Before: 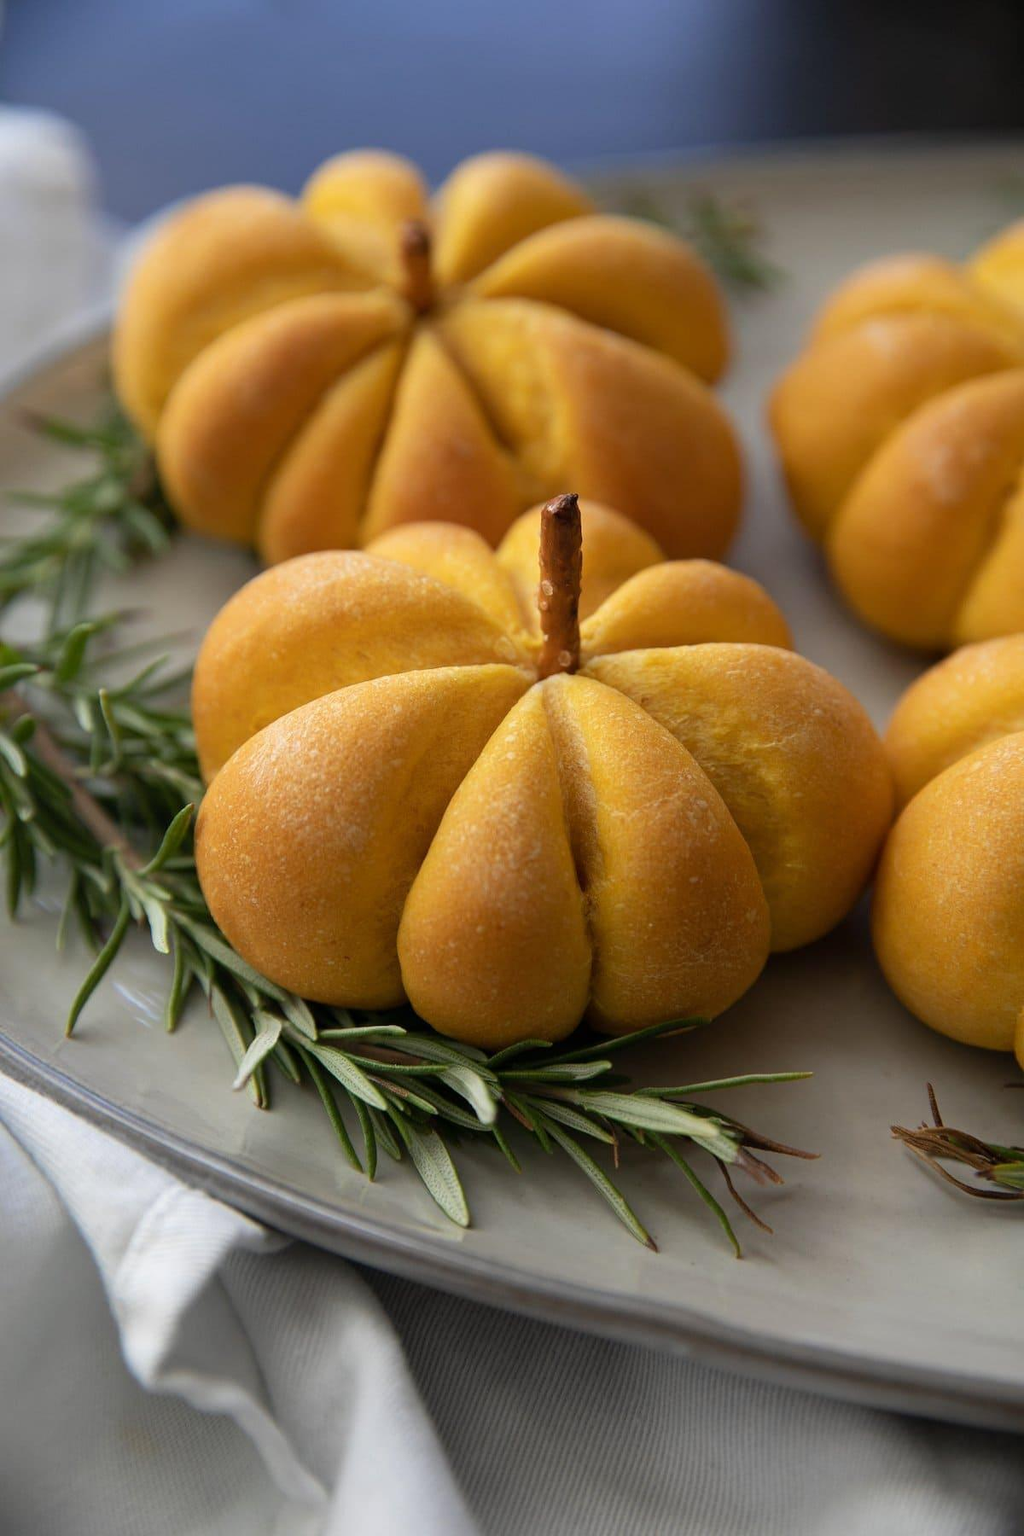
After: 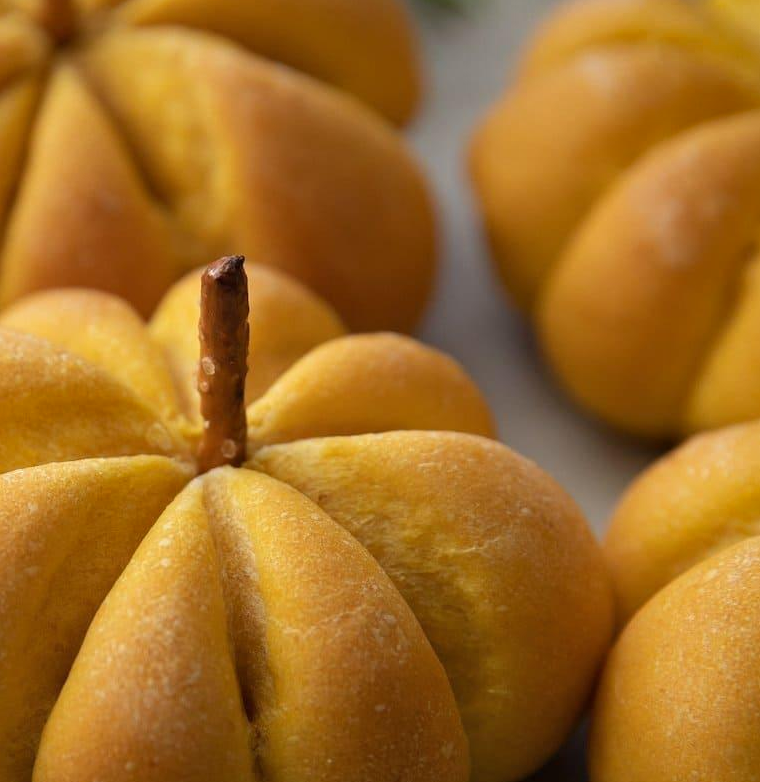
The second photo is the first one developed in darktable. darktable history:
shadows and highlights: shadows 24.32, highlights -76.74, soften with gaussian
crop: left 36.109%, top 17.968%, right 0.528%, bottom 38.556%
